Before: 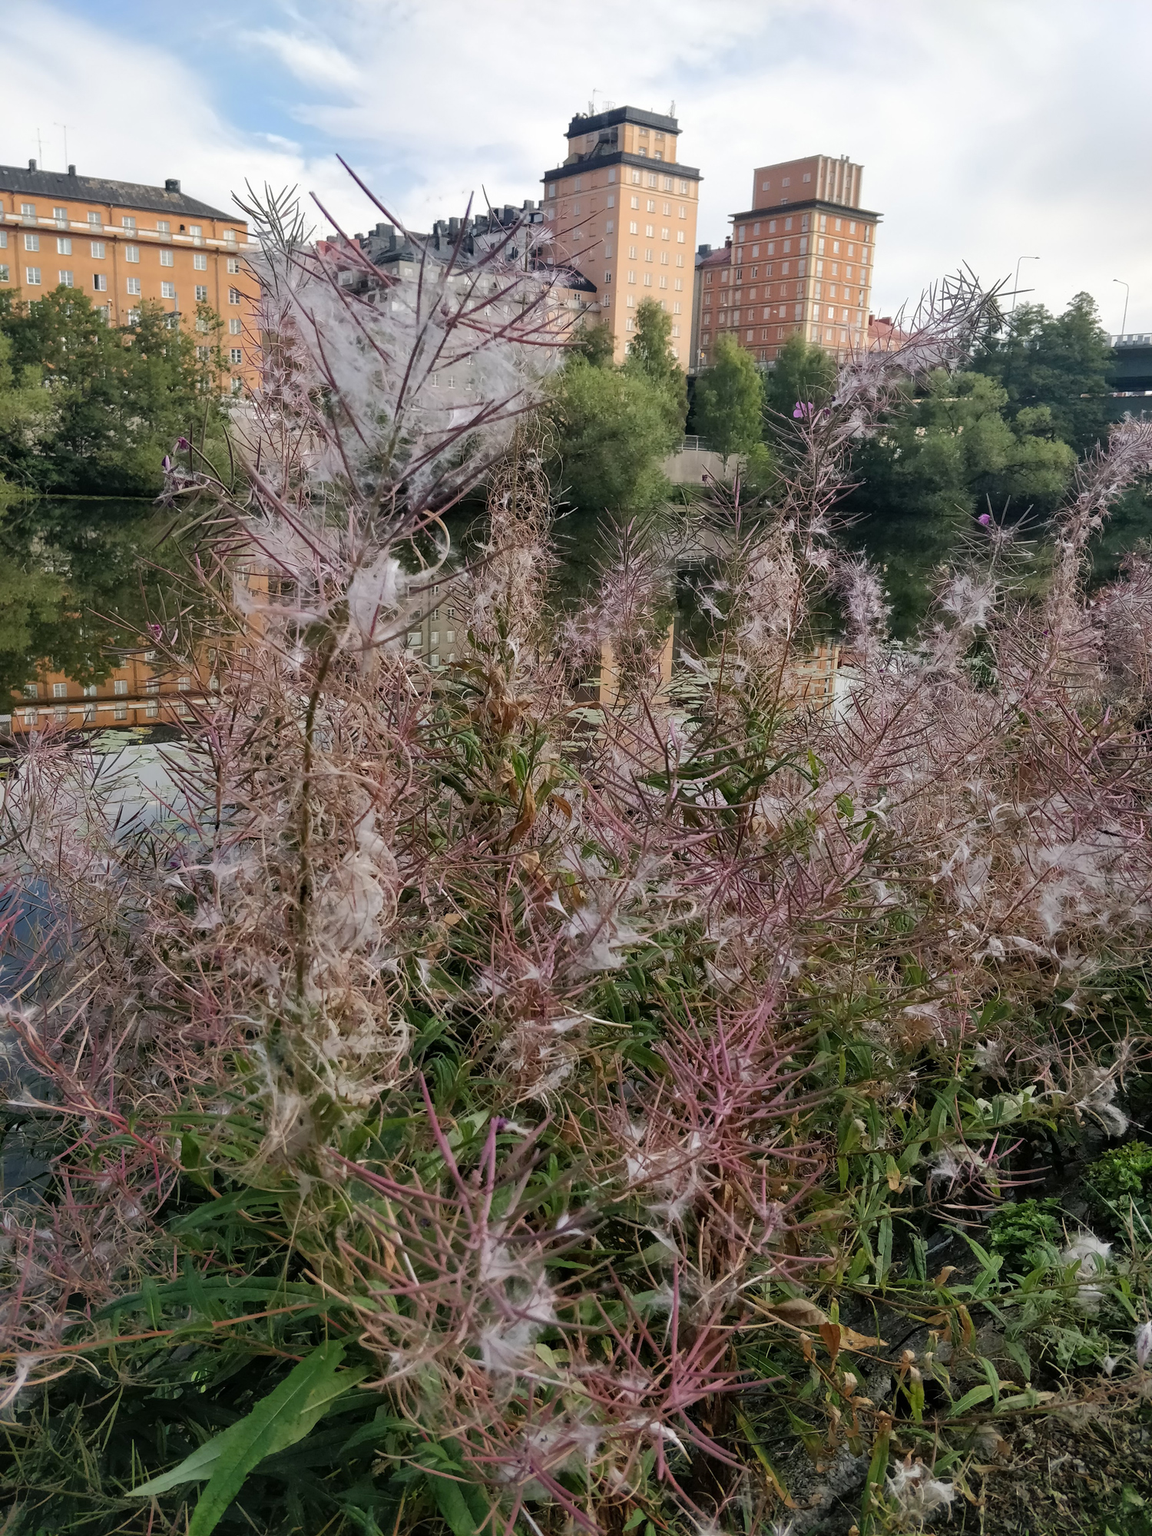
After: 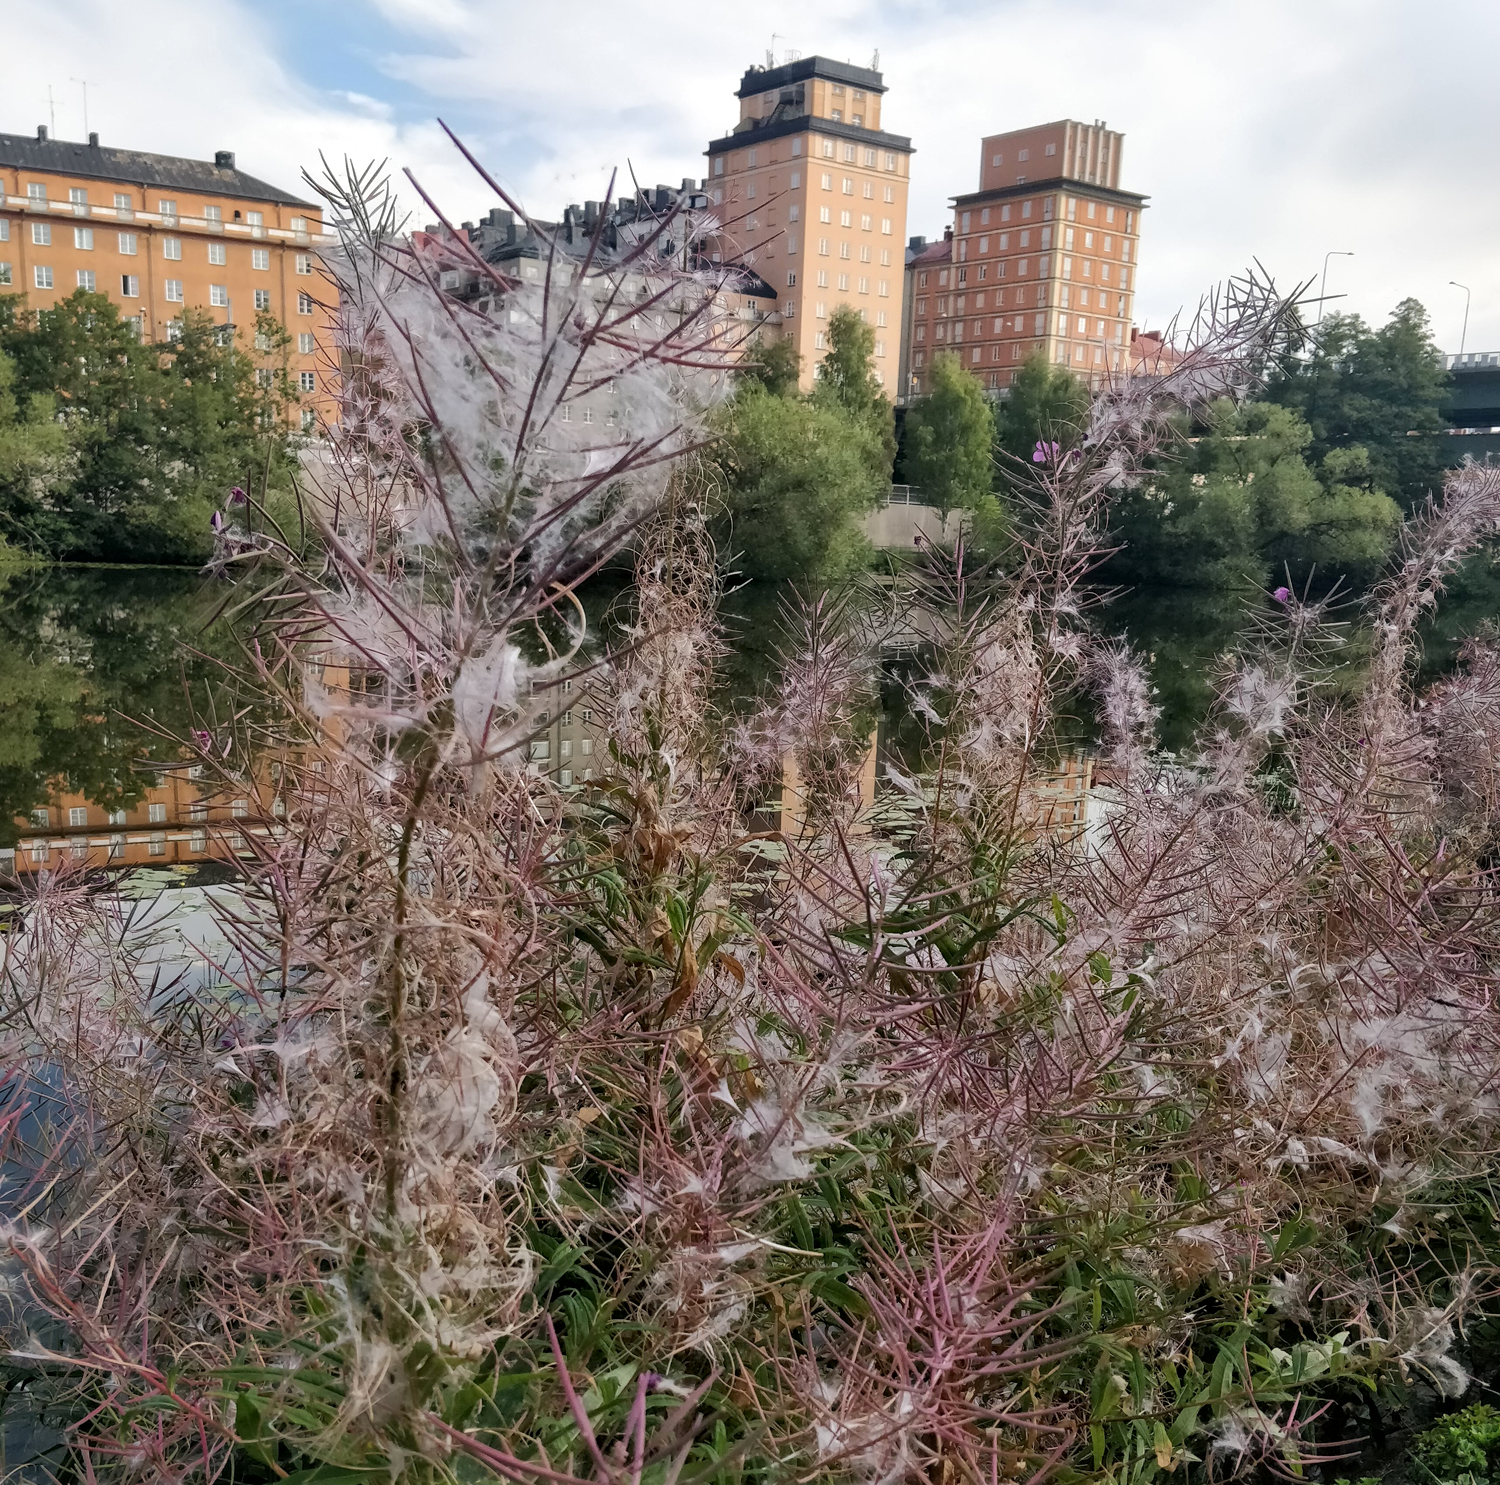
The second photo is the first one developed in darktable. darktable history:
tone equalizer: on, module defaults
local contrast: mode bilateral grid, contrast 21, coarseness 50, detail 119%, midtone range 0.2
crop: top 4.143%, bottom 21.601%
